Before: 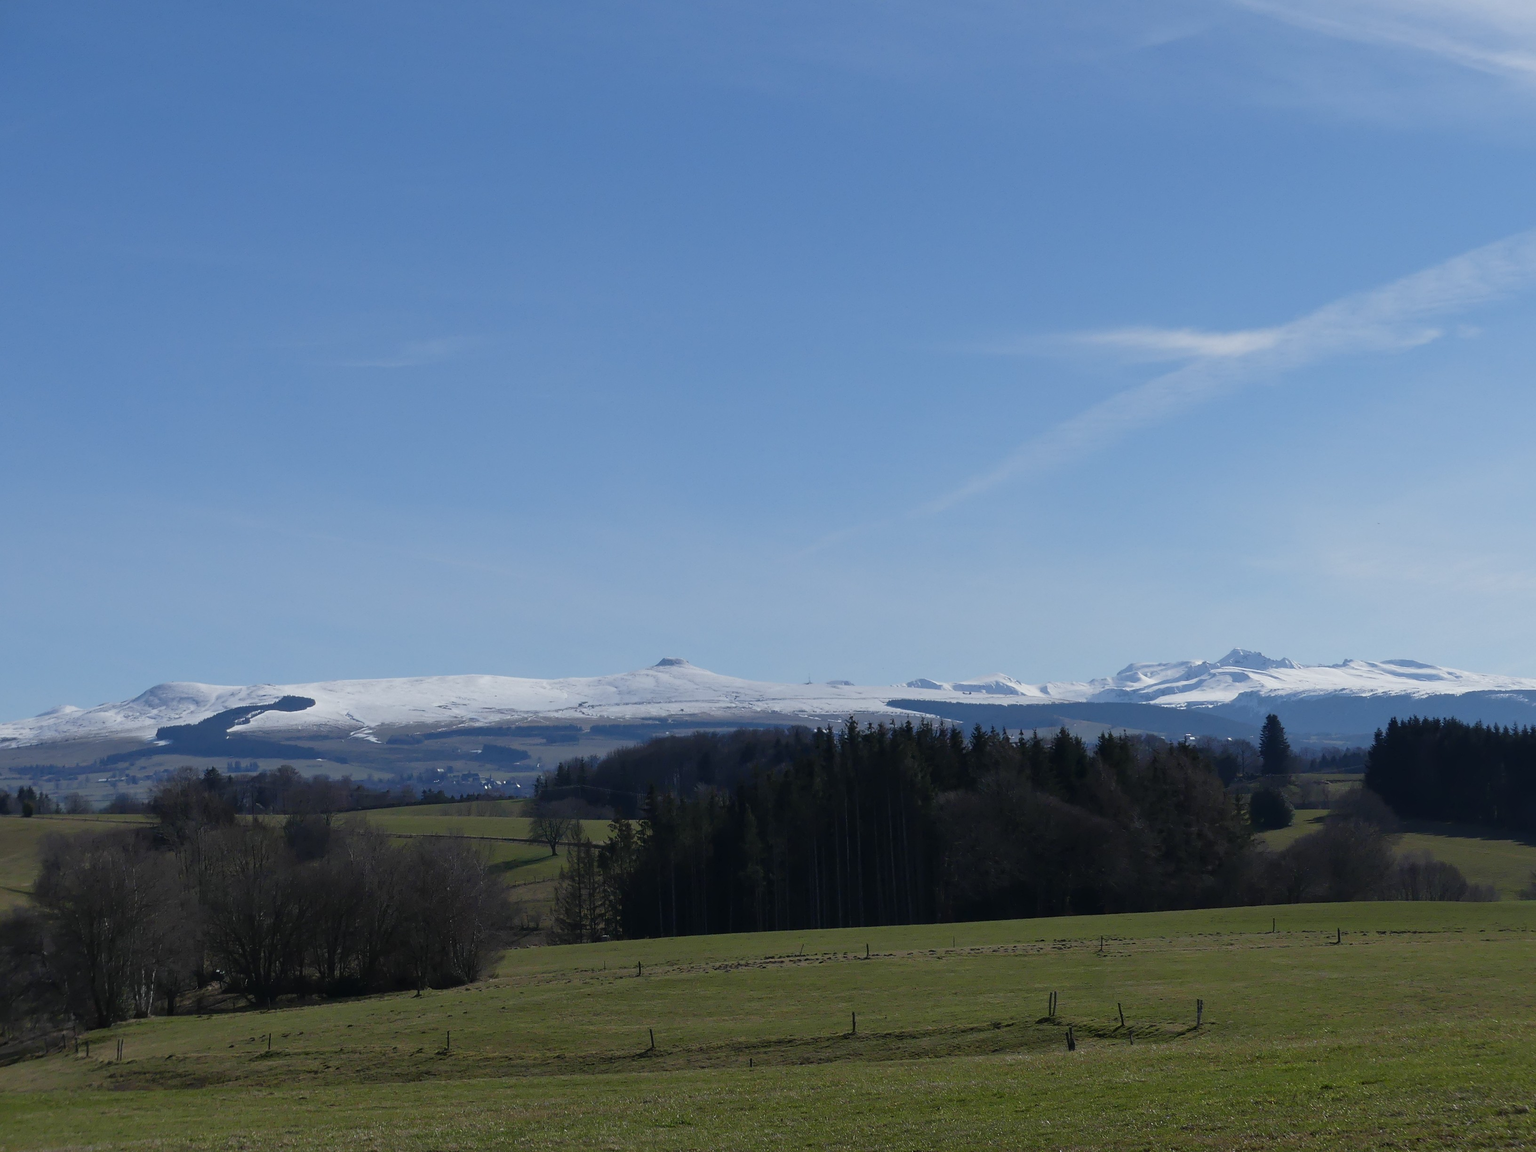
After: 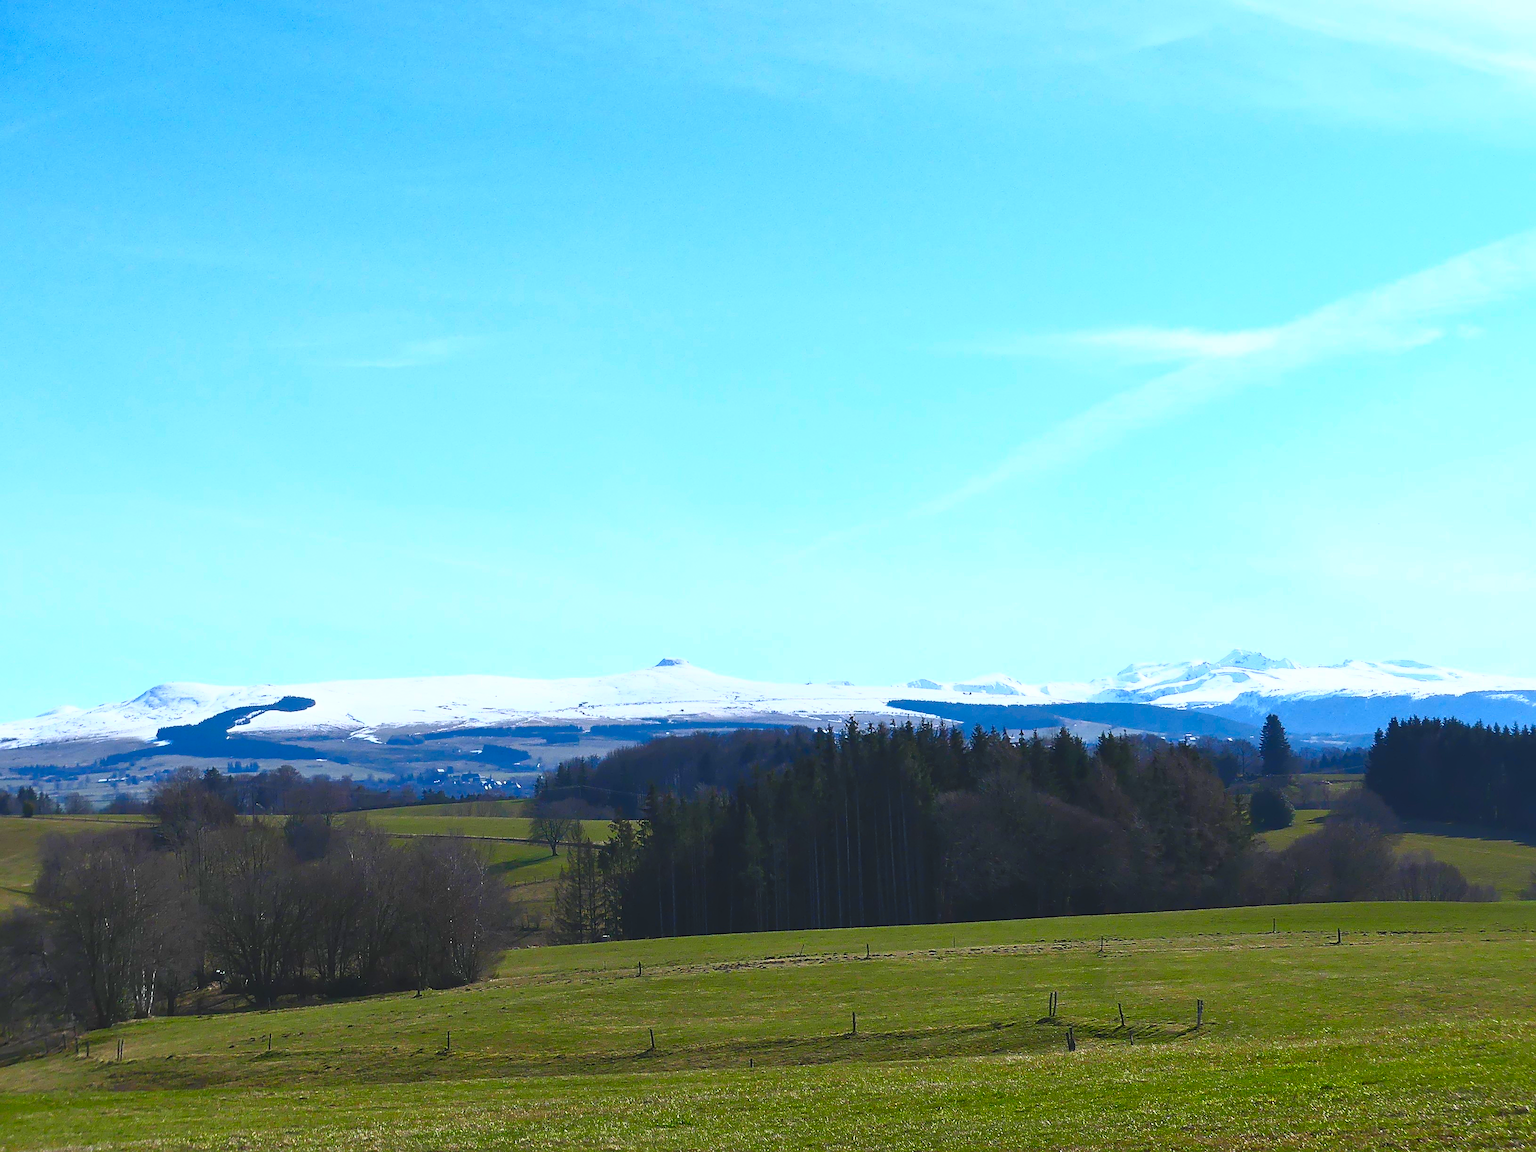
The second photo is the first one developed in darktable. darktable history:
sharpen: on, module defaults
shadows and highlights: shadows 25, highlights -25
contrast brightness saturation: contrast 1, brightness 1, saturation 1
